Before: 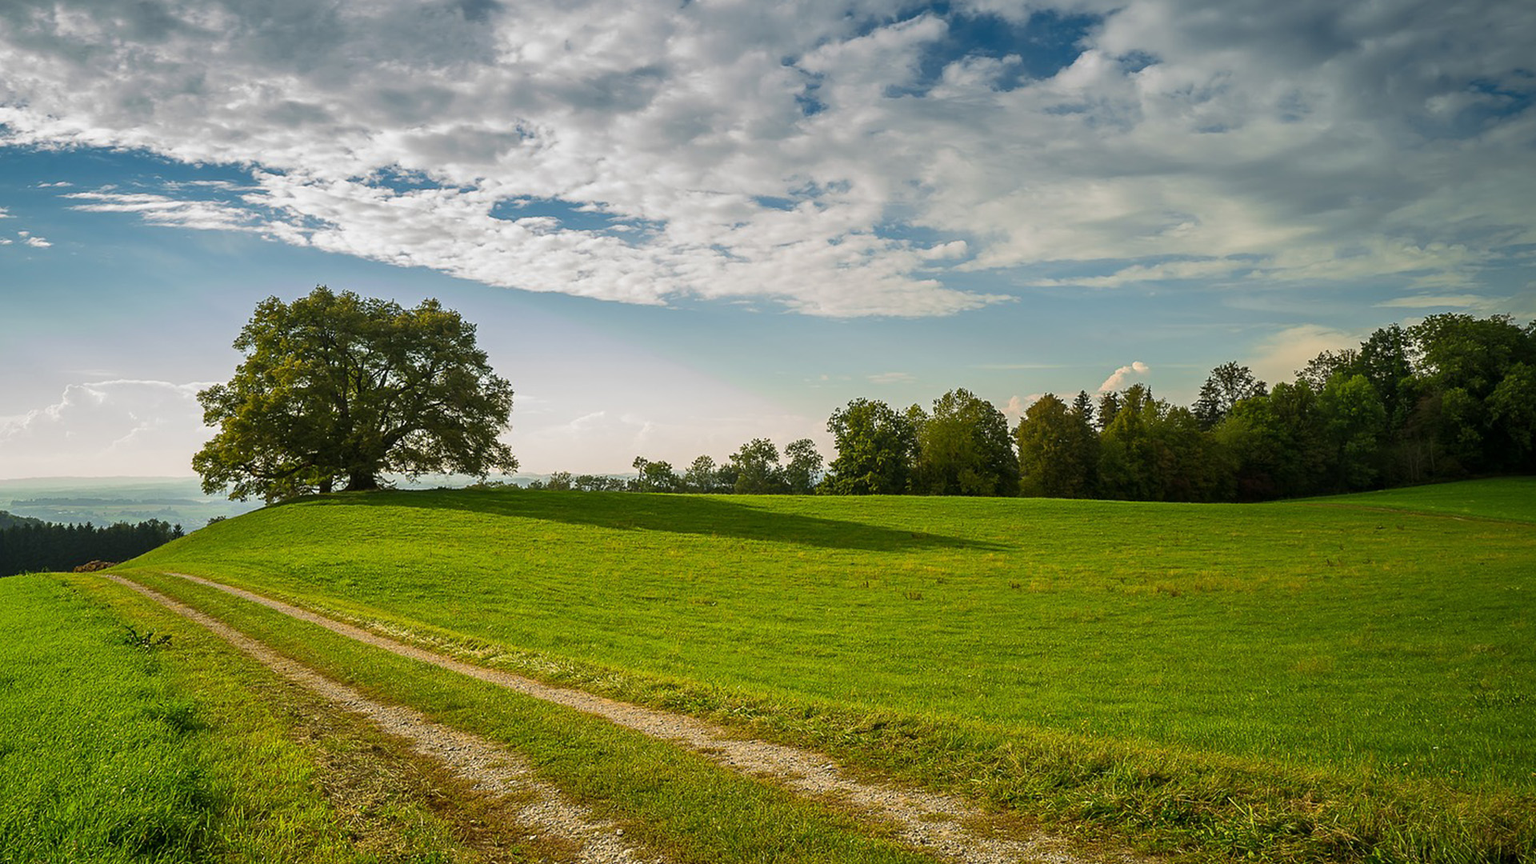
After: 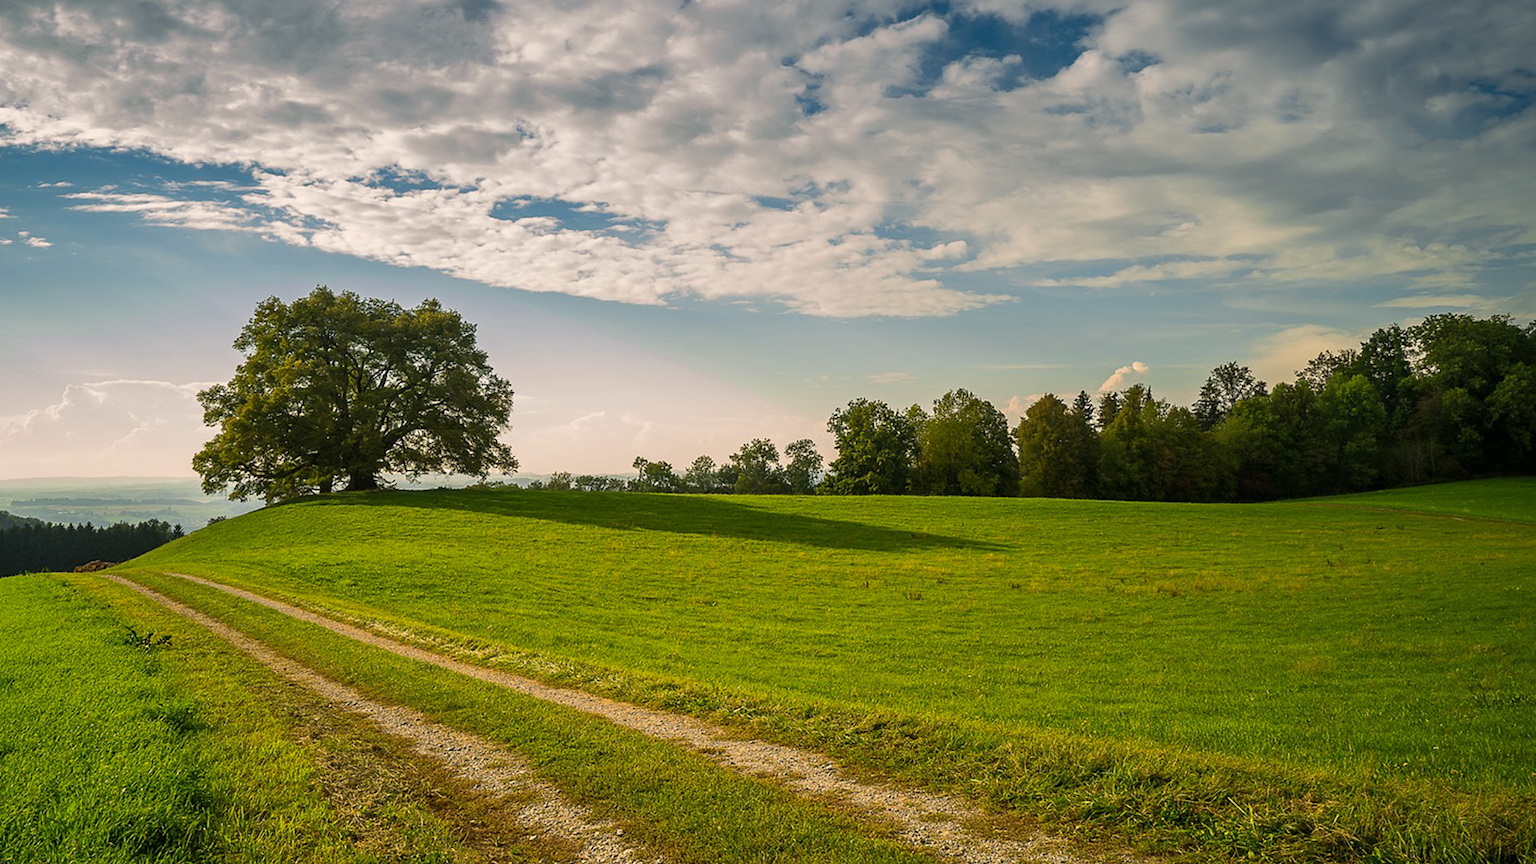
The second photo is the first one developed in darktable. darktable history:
color balance rgb: shadows lift › luminance -9.124%, highlights gain › chroma 2.948%, highlights gain › hue 62.22°, perceptual saturation grading › global saturation 0.72%
